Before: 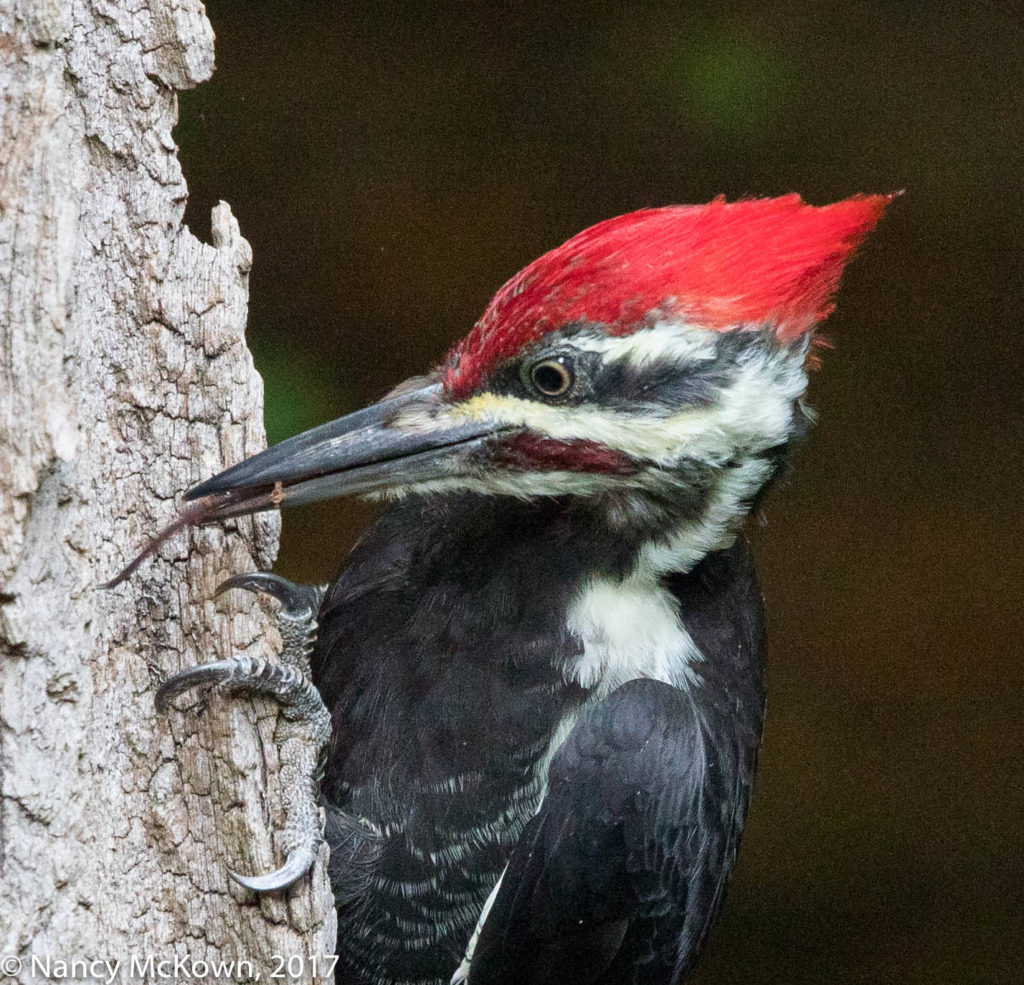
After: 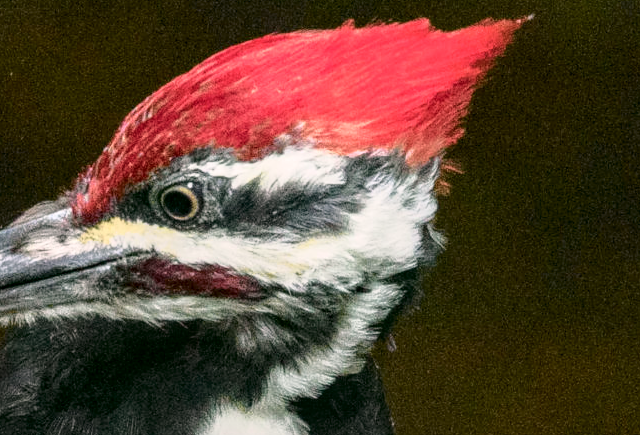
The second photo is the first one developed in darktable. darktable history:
crop: left 36.242%, top 17.827%, right 0.569%, bottom 37.939%
tone curve: curves: ch0 [(0, 0) (0.105, 0.08) (0.195, 0.18) (0.283, 0.288) (0.384, 0.419) (0.485, 0.531) (0.638, 0.69) (0.795, 0.879) (1, 0.977)]; ch1 [(0, 0) (0.161, 0.092) (0.35, 0.33) (0.379, 0.401) (0.456, 0.469) (0.498, 0.503) (0.531, 0.537) (0.596, 0.621) (0.635, 0.655) (1, 1)]; ch2 [(0, 0) (0.371, 0.362) (0.437, 0.437) (0.483, 0.484) (0.53, 0.515) (0.56, 0.58) (0.622, 0.606) (1, 1)], color space Lab, independent channels, preserve colors none
local contrast: detail 130%
color correction: highlights a* 4.63, highlights b* 4.98, shadows a* -7.94, shadows b* 5.03
